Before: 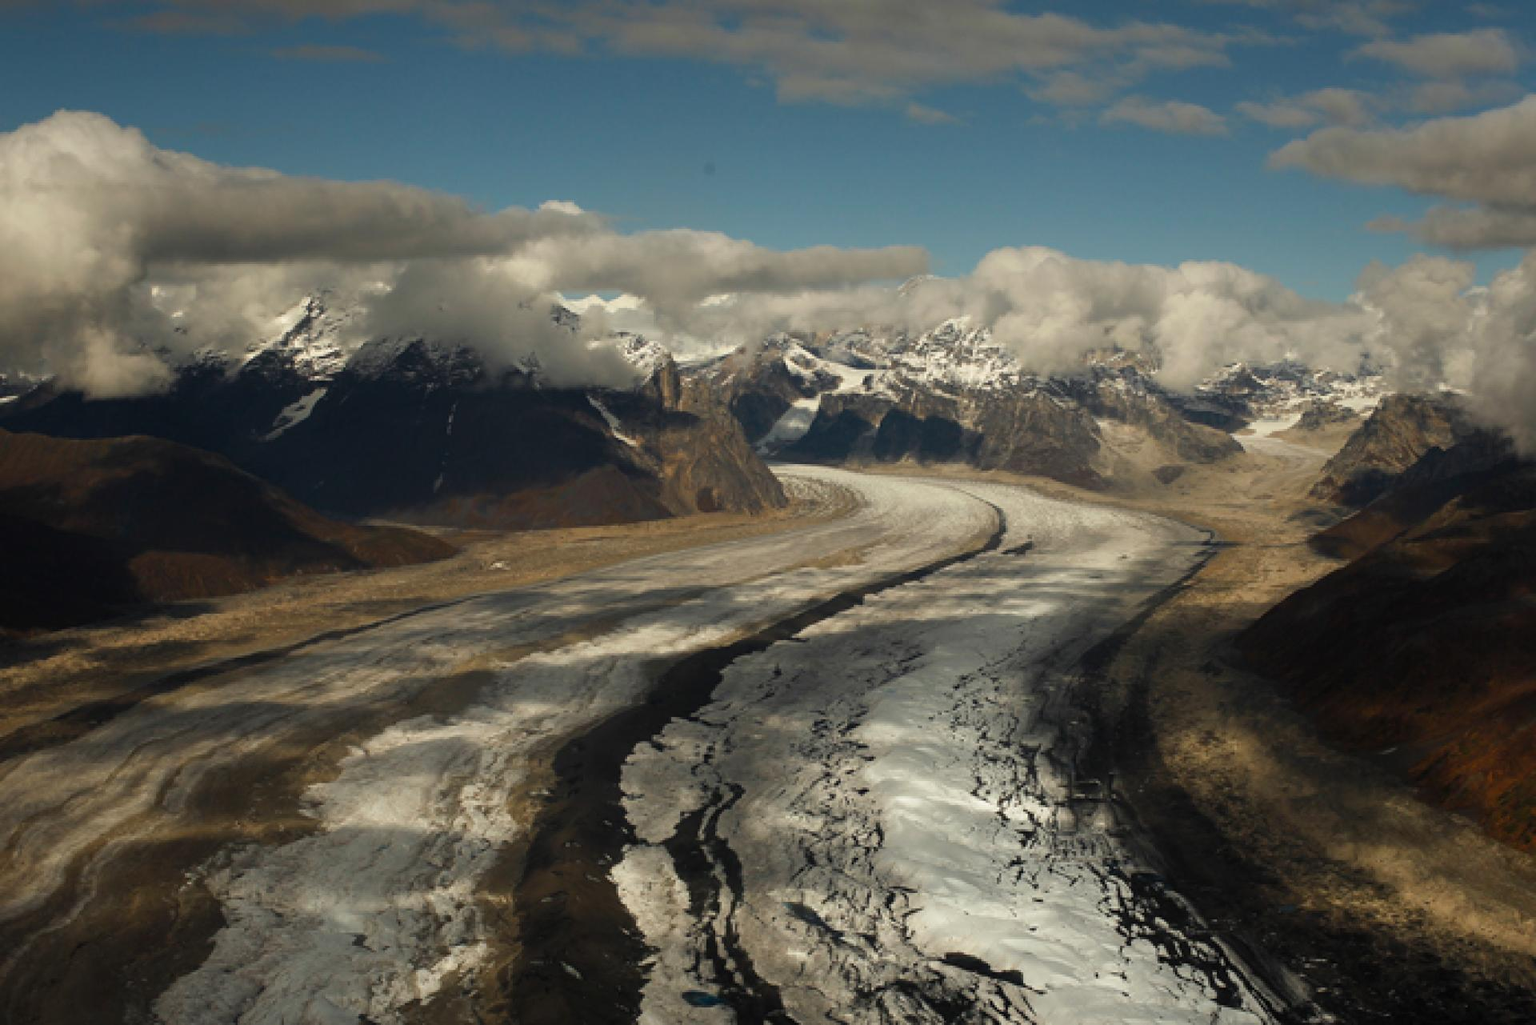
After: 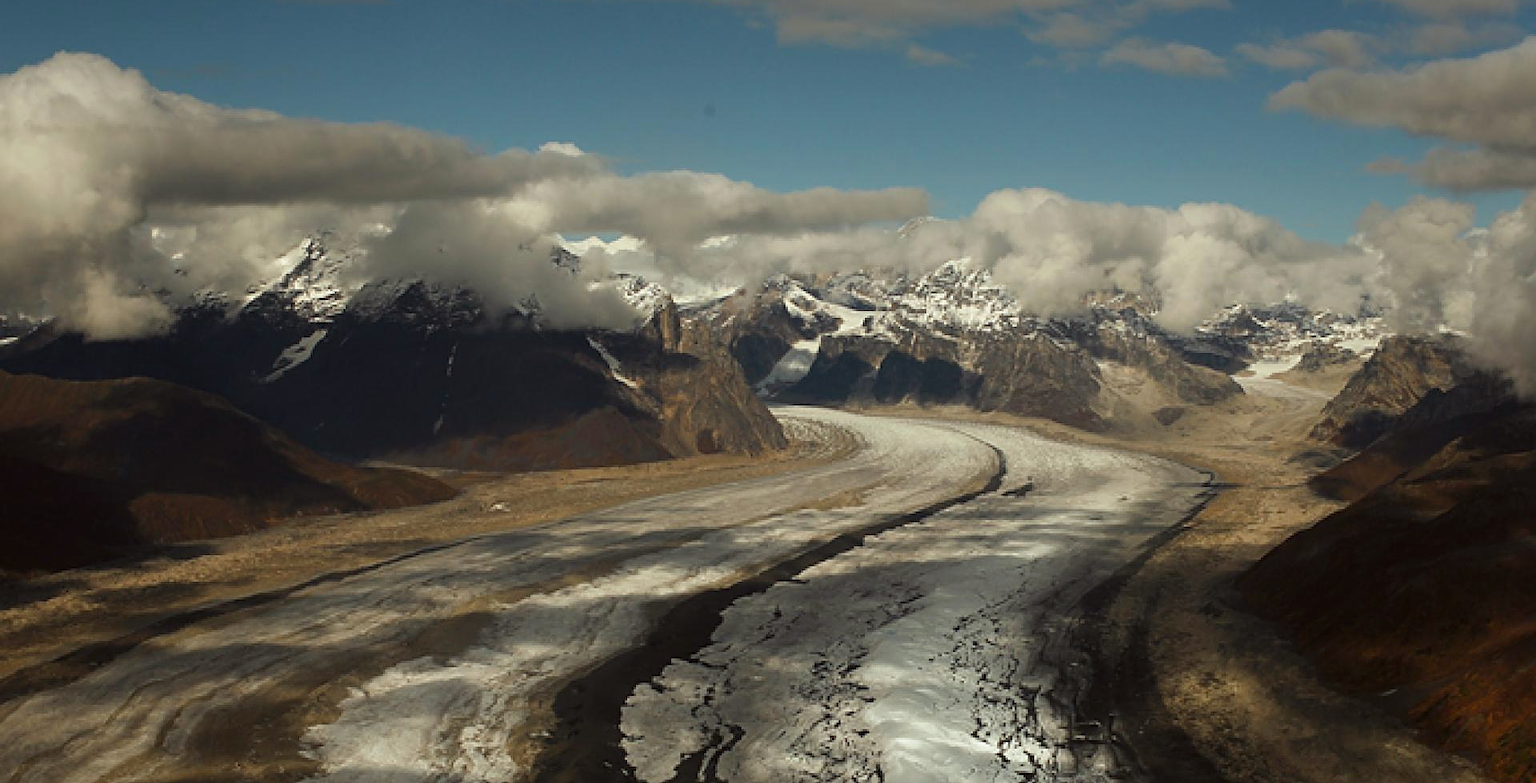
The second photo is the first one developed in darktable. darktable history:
crop: top 5.733%, bottom 17.788%
sharpen: on, module defaults
color correction: highlights a* -2.77, highlights b* -2.11, shadows a* 2.18, shadows b* 2.78
